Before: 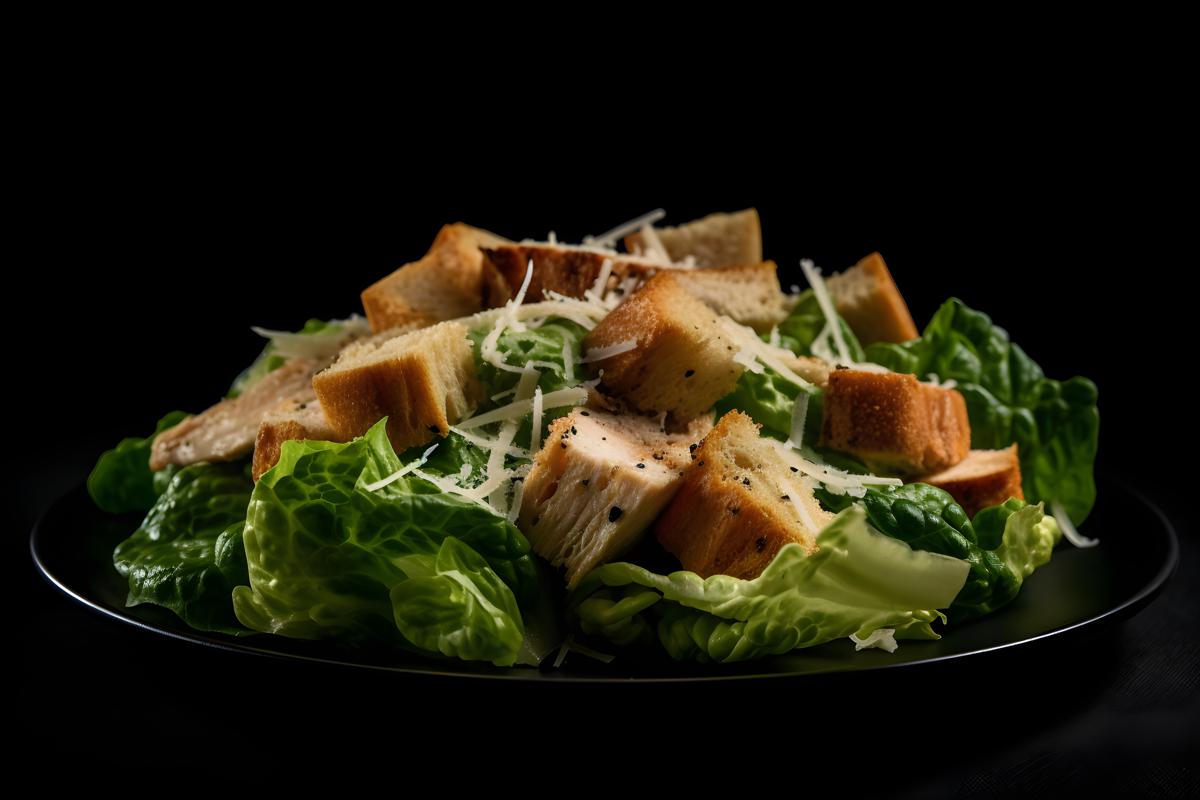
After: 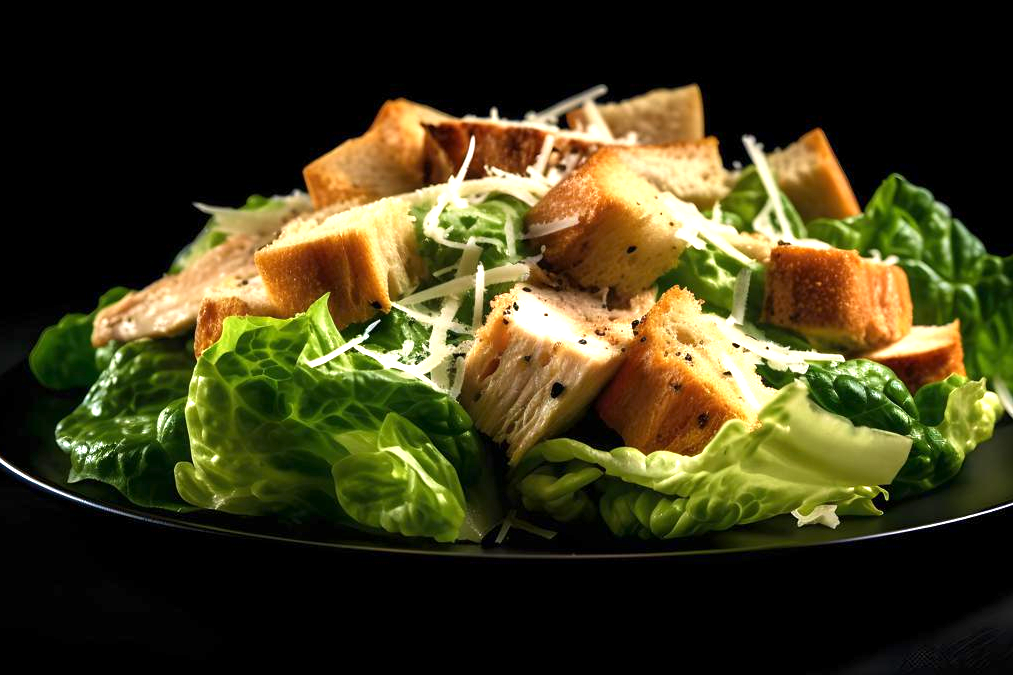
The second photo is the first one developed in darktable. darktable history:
velvia: strength 15%
crop and rotate: left 4.842%, top 15.51%, right 10.668%
exposure: exposure 1.25 EV, compensate exposure bias true, compensate highlight preservation false
